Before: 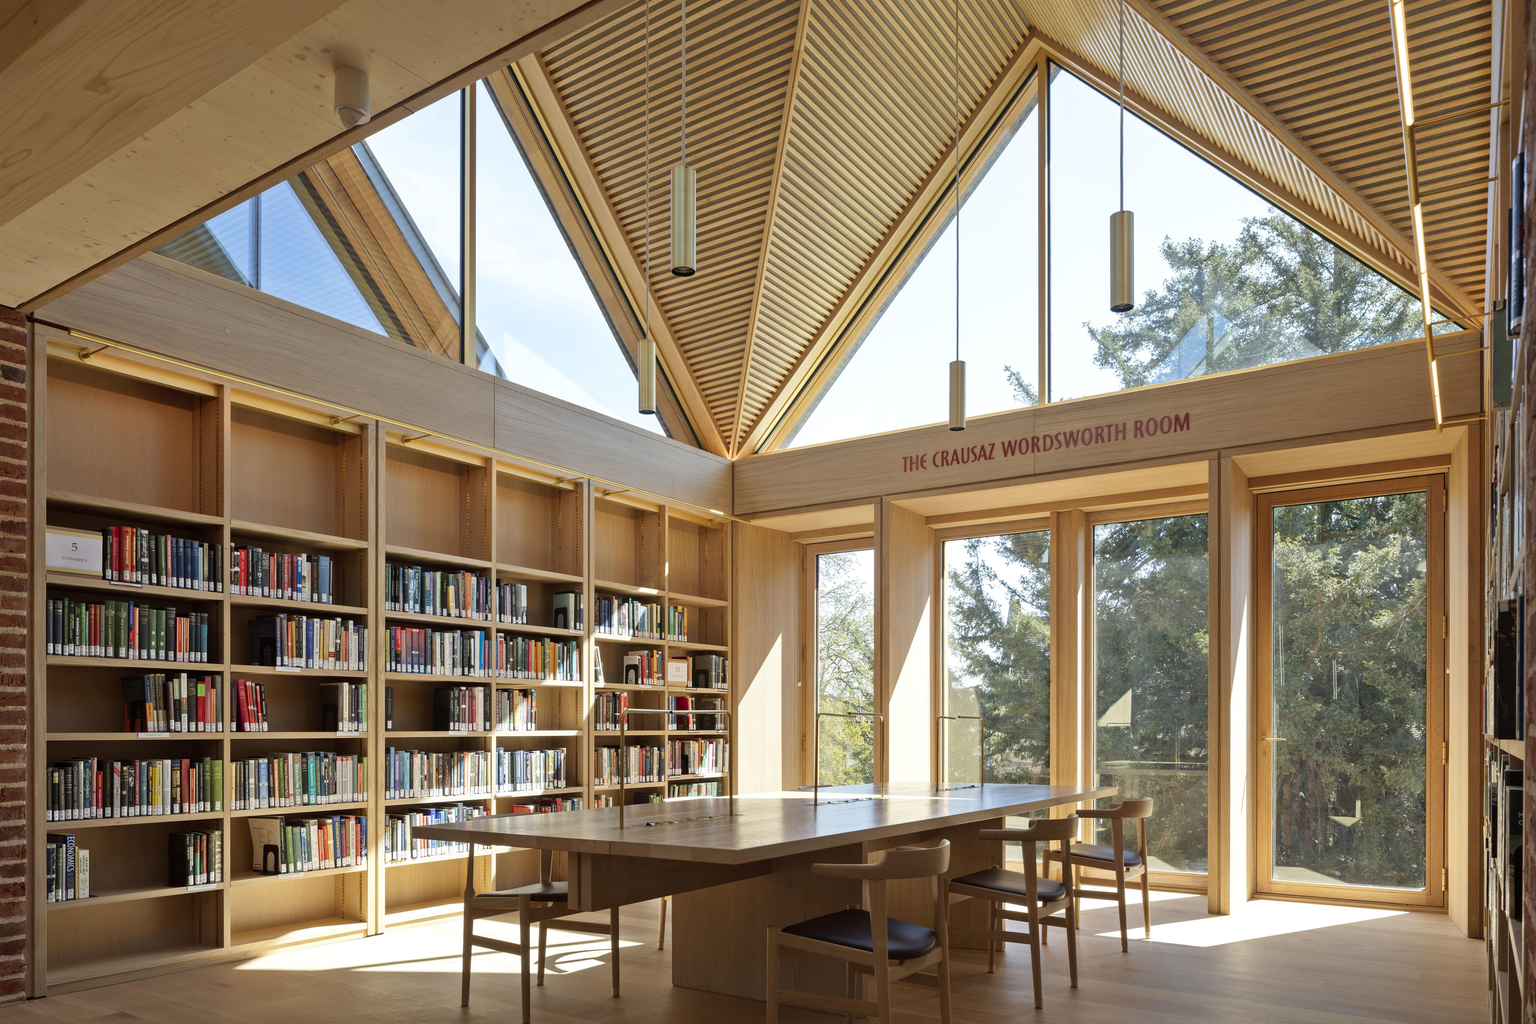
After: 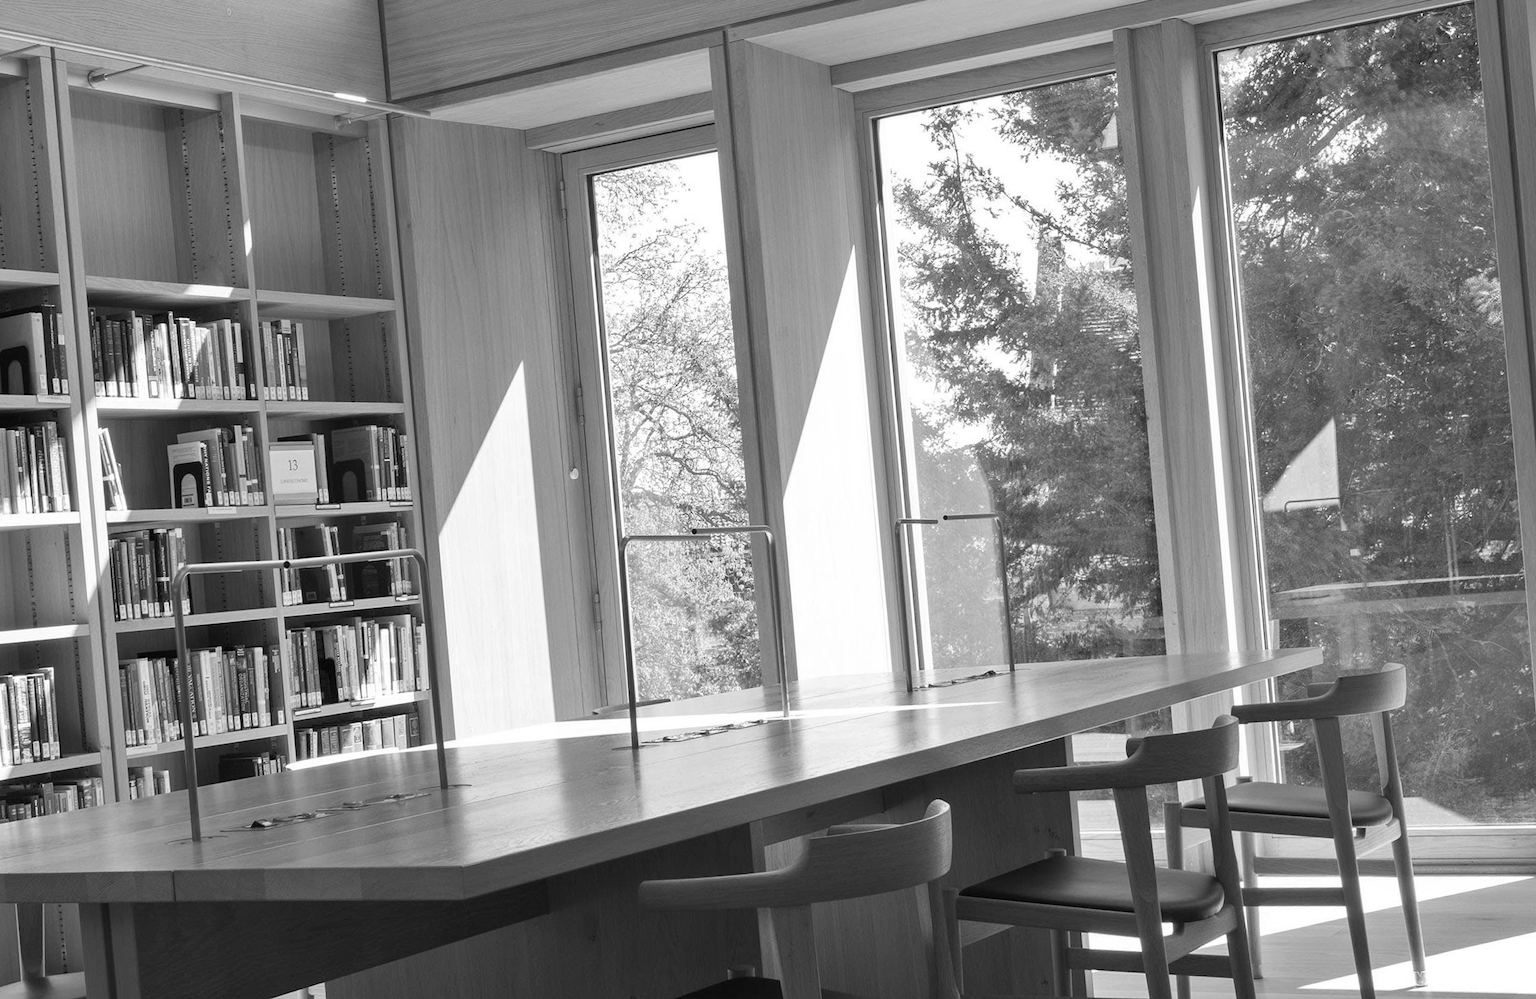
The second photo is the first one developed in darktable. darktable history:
monochrome: on, module defaults
crop: left 35.976%, top 45.819%, right 18.162%, bottom 5.807%
rotate and perspective: rotation -5°, crop left 0.05, crop right 0.952, crop top 0.11, crop bottom 0.89
